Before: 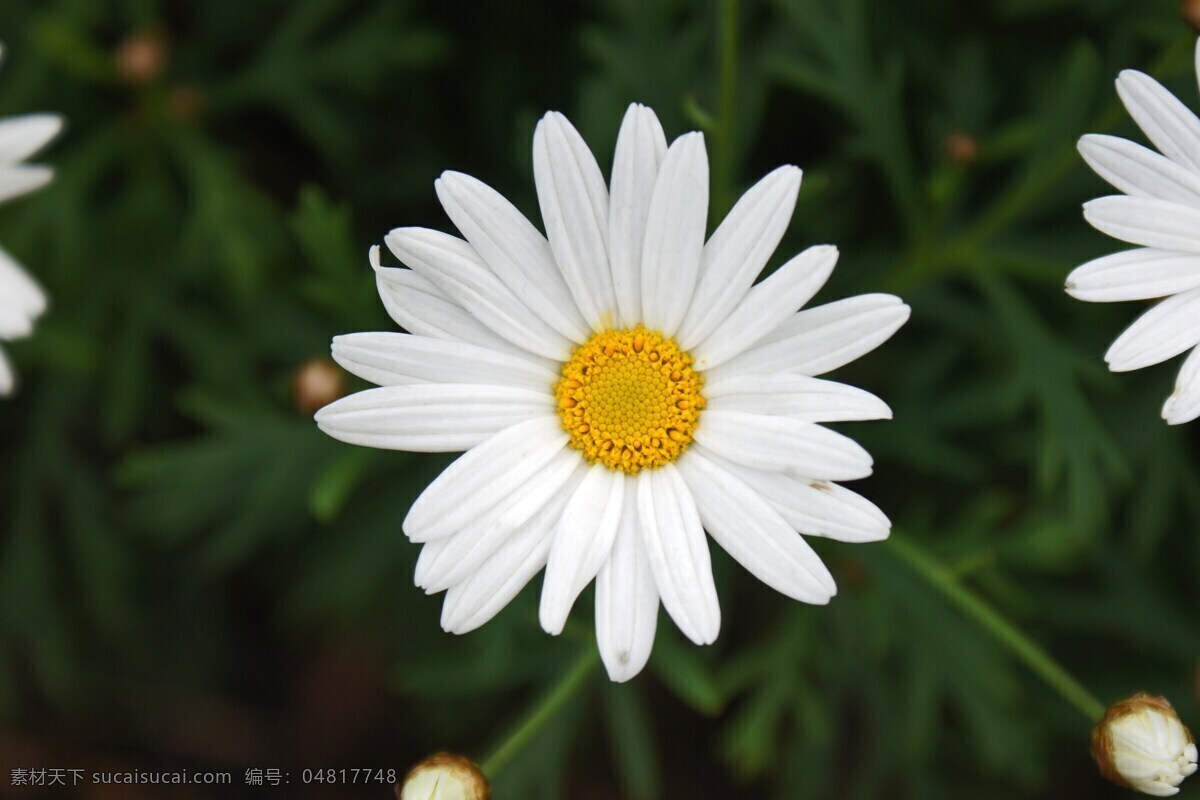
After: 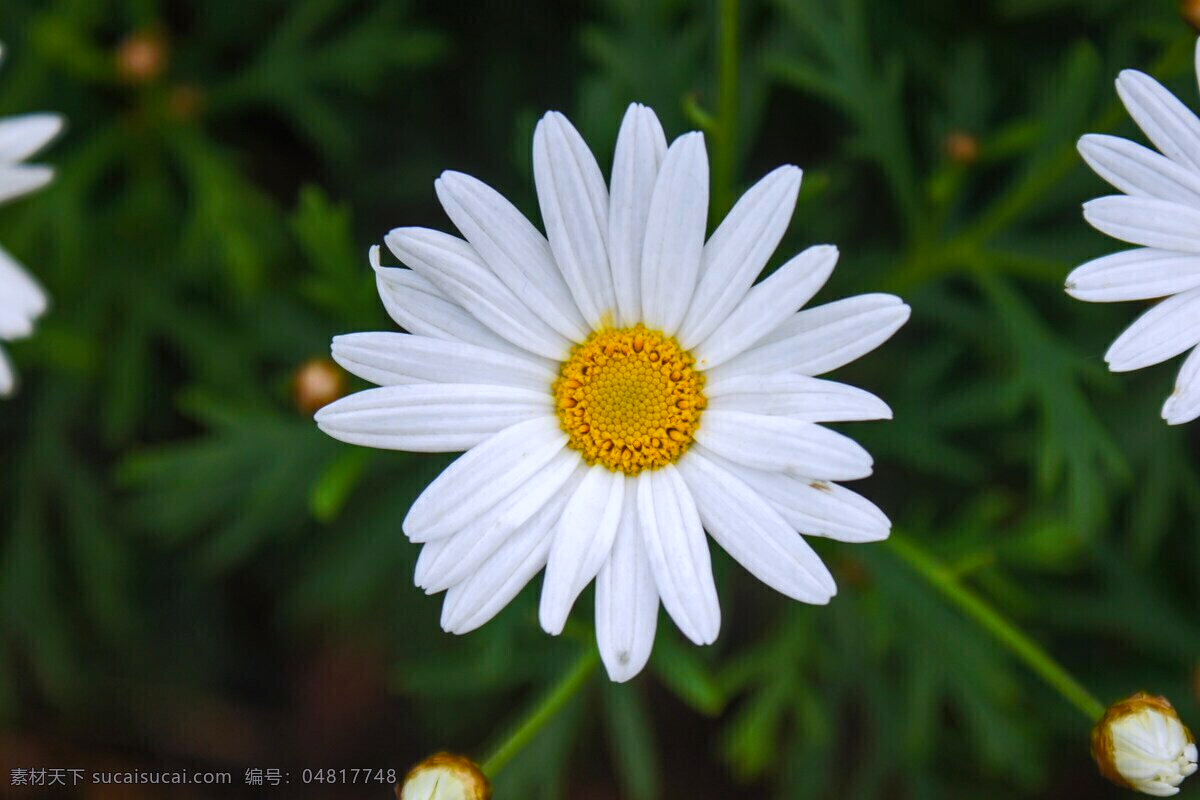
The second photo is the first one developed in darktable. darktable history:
color calibration: illuminant as shot in camera, x 0.358, y 0.373, temperature 4628.91 K
local contrast: on, module defaults
color balance rgb: linear chroma grading › global chroma 15%, perceptual saturation grading › global saturation 30%
